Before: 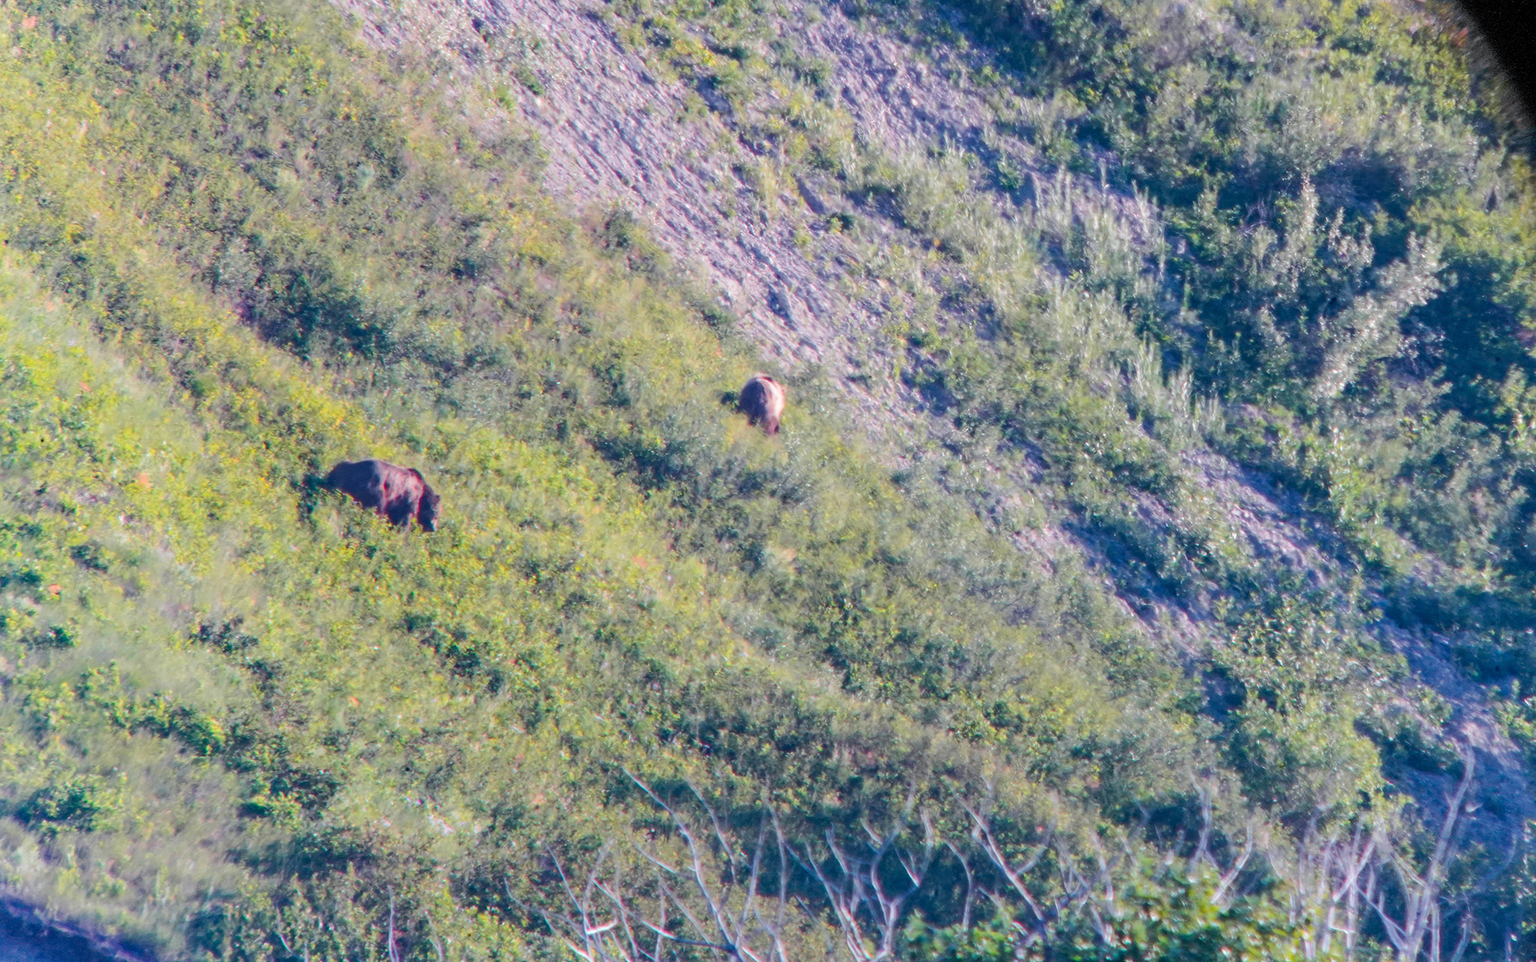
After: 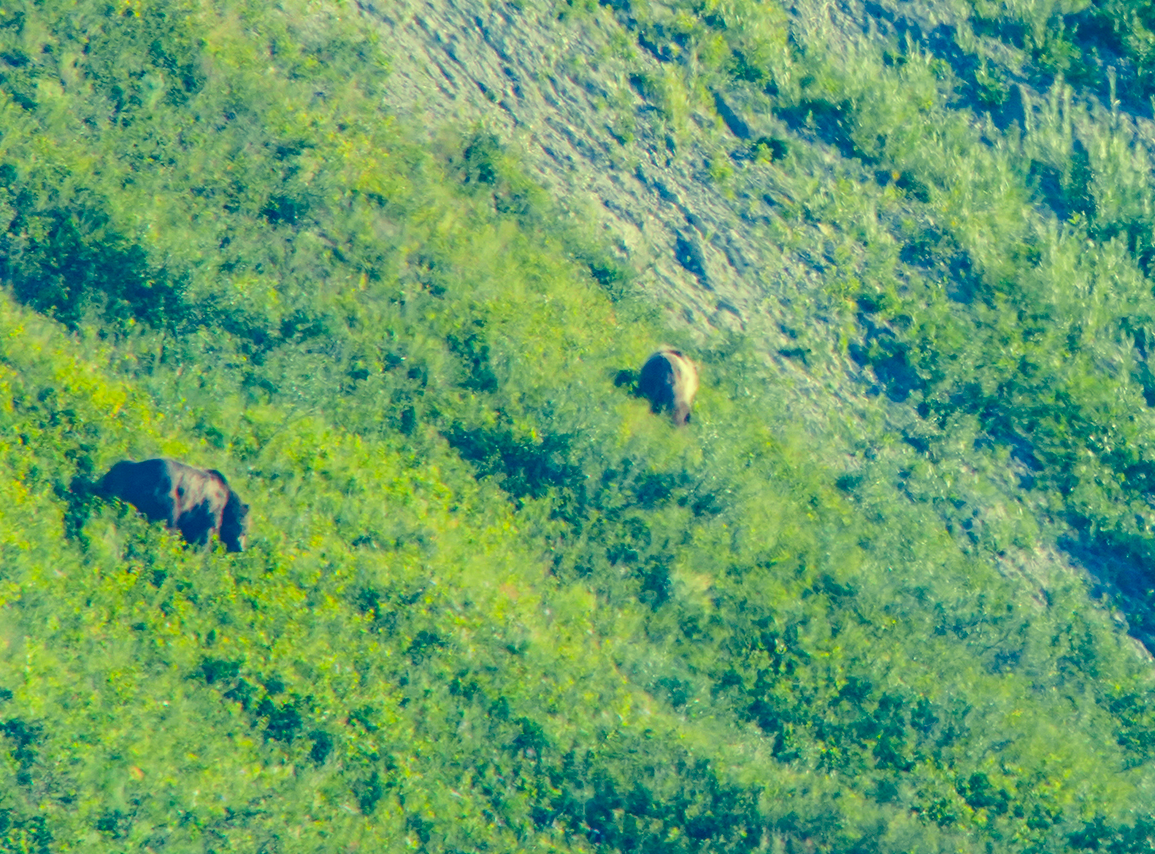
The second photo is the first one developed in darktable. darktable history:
crop: left 16.202%, top 11.208%, right 26.045%, bottom 20.557%
color correction: highlights a* -15.58, highlights b* 40, shadows a* -40, shadows b* -26.18
